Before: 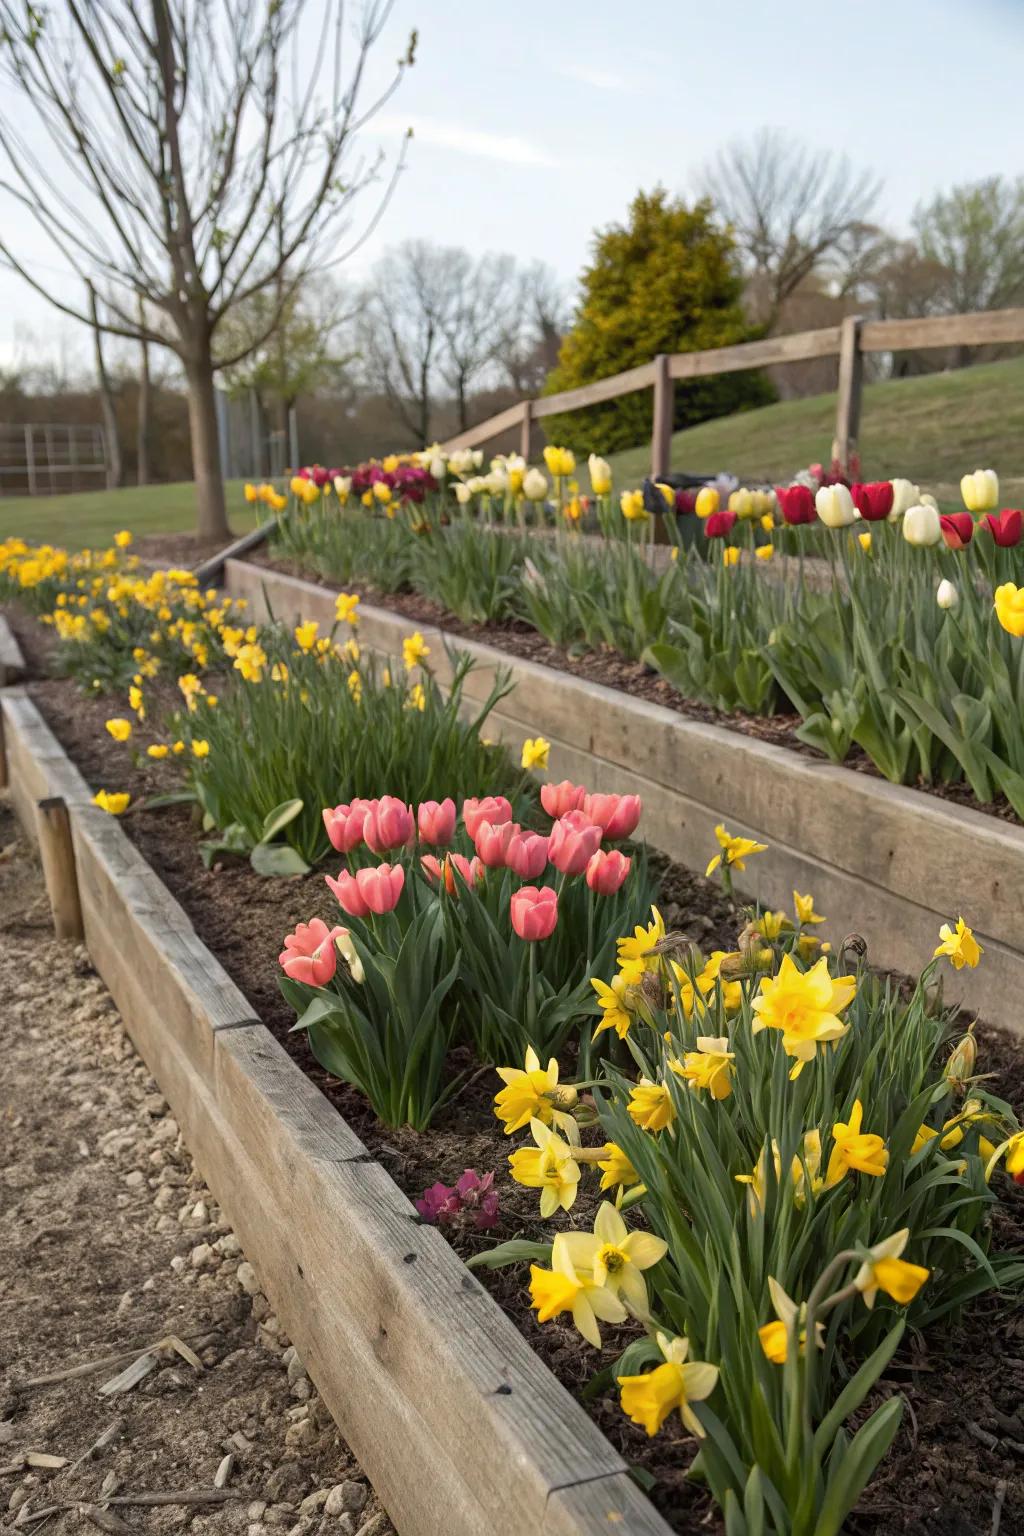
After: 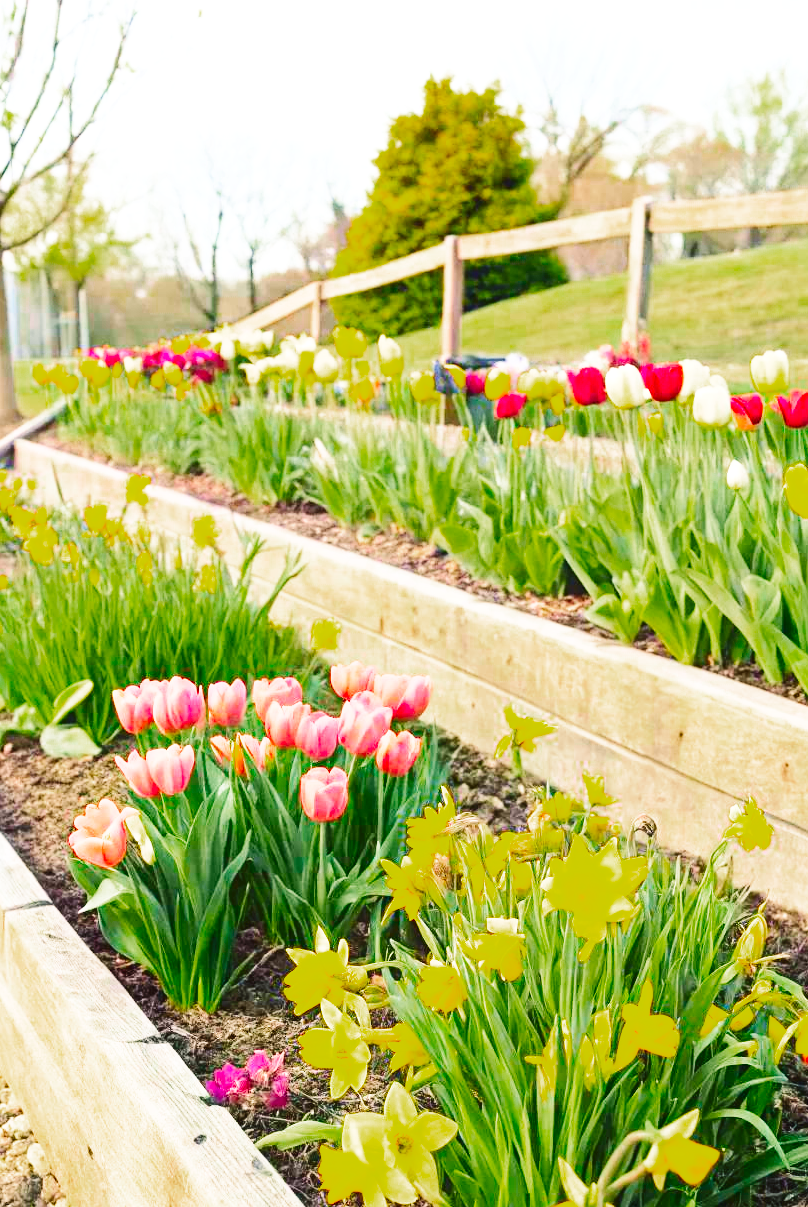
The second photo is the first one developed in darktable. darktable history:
exposure: black level correction 0, exposure 0.951 EV, compensate exposure bias true, compensate highlight preservation false
crop and rotate: left 20.588%, top 7.765%, right 0.476%, bottom 13.591%
contrast brightness saturation: contrast 0.229, brightness 0.108, saturation 0.285
contrast equalizer: octaves 7, y [[0.5 ×6], [0.5 ×6], [0.5, 0.5, 0.501, 0.545, 0.707, 0.863], [0 ×6], [0 ×6]]
base curve: curves: ch0 [(0, 0) (0.018, 0.026) (0.143, 0.37) (0.33, 0.731) (0.458, 0.853) (0.735, 0.965) (0.905, 0.986) (1, 1)], preserve colors none
color balance rgb: shadows lift › chroma 5.203%, shadows lift › hue 239.78°, global offset › luminance 0.246%, perceptual saturation grading › global saturation 17.624%, global vibrance 24.166%
color zones: curves: ch0 [(0, 0.425) (0.143, 0.422) (0.286, 0.42) (0.429, 0.419) (0.571, 0.419) (0.714, 0.42) (0.857, 0.422) (1, 0.425)]
